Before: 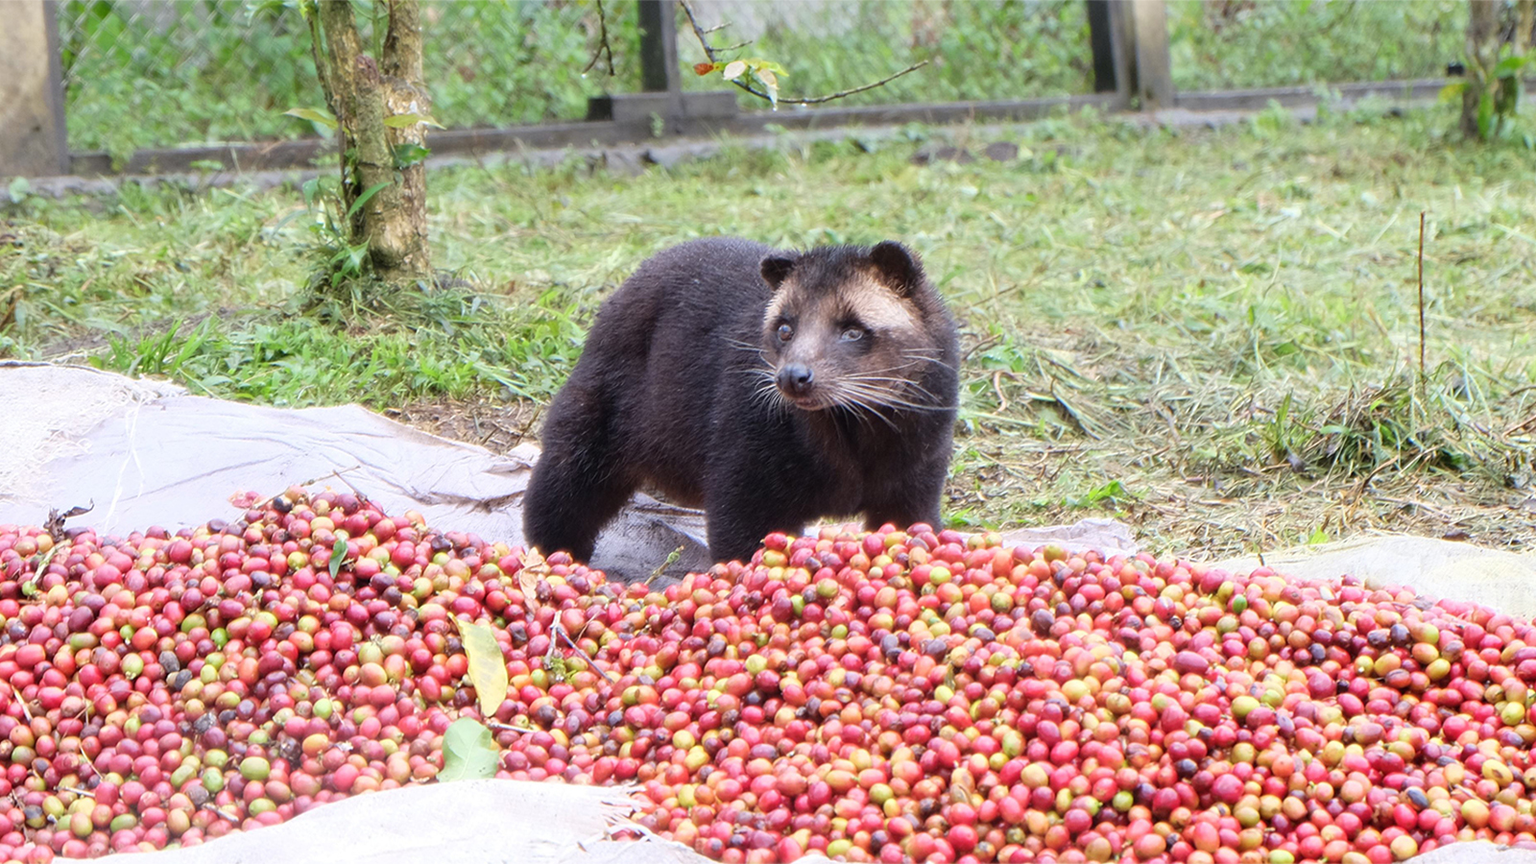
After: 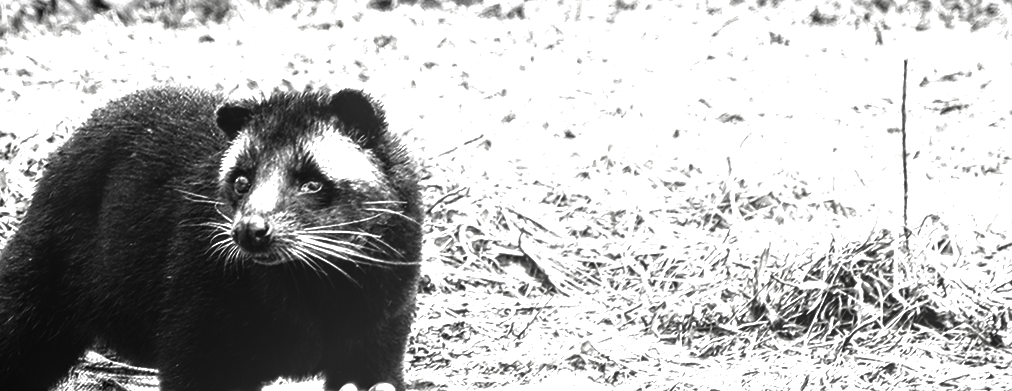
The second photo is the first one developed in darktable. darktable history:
contrast brightness saturation: contrast 0.025, brightness -0.987, saturation -0.988
local contrast: detail 130%
exposure: black level correction 0, exposure 1.2 EV, compensate highlight preservation false
crop: left 36.048%, top 18.097%, right 0.663%, bottom 38.376%
sharpen: amount 0.218
